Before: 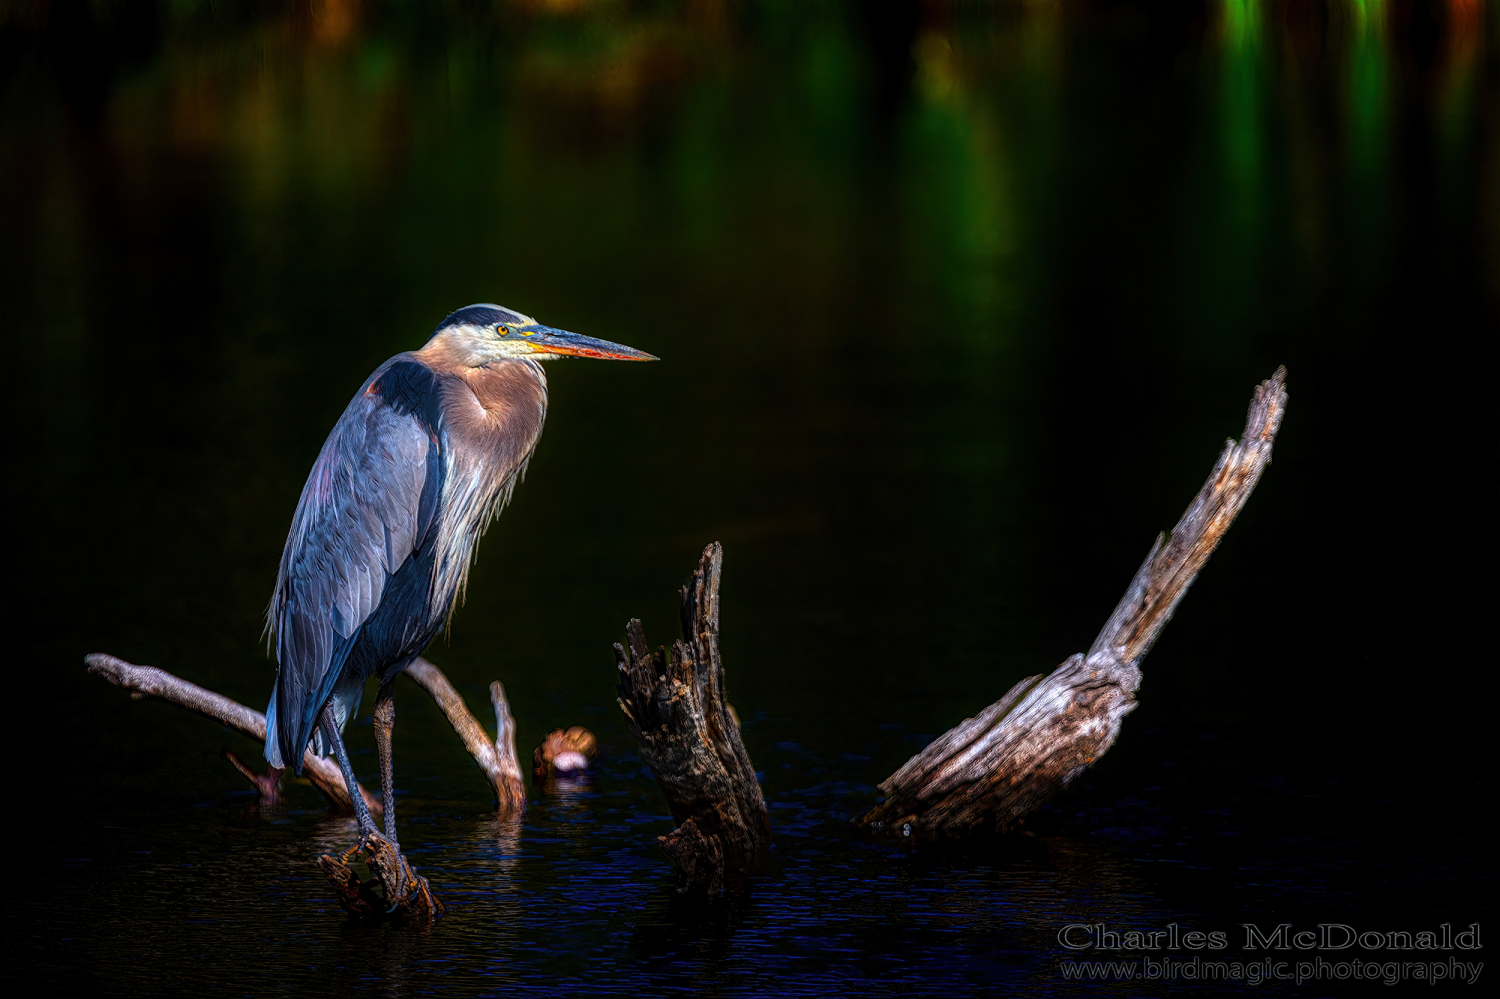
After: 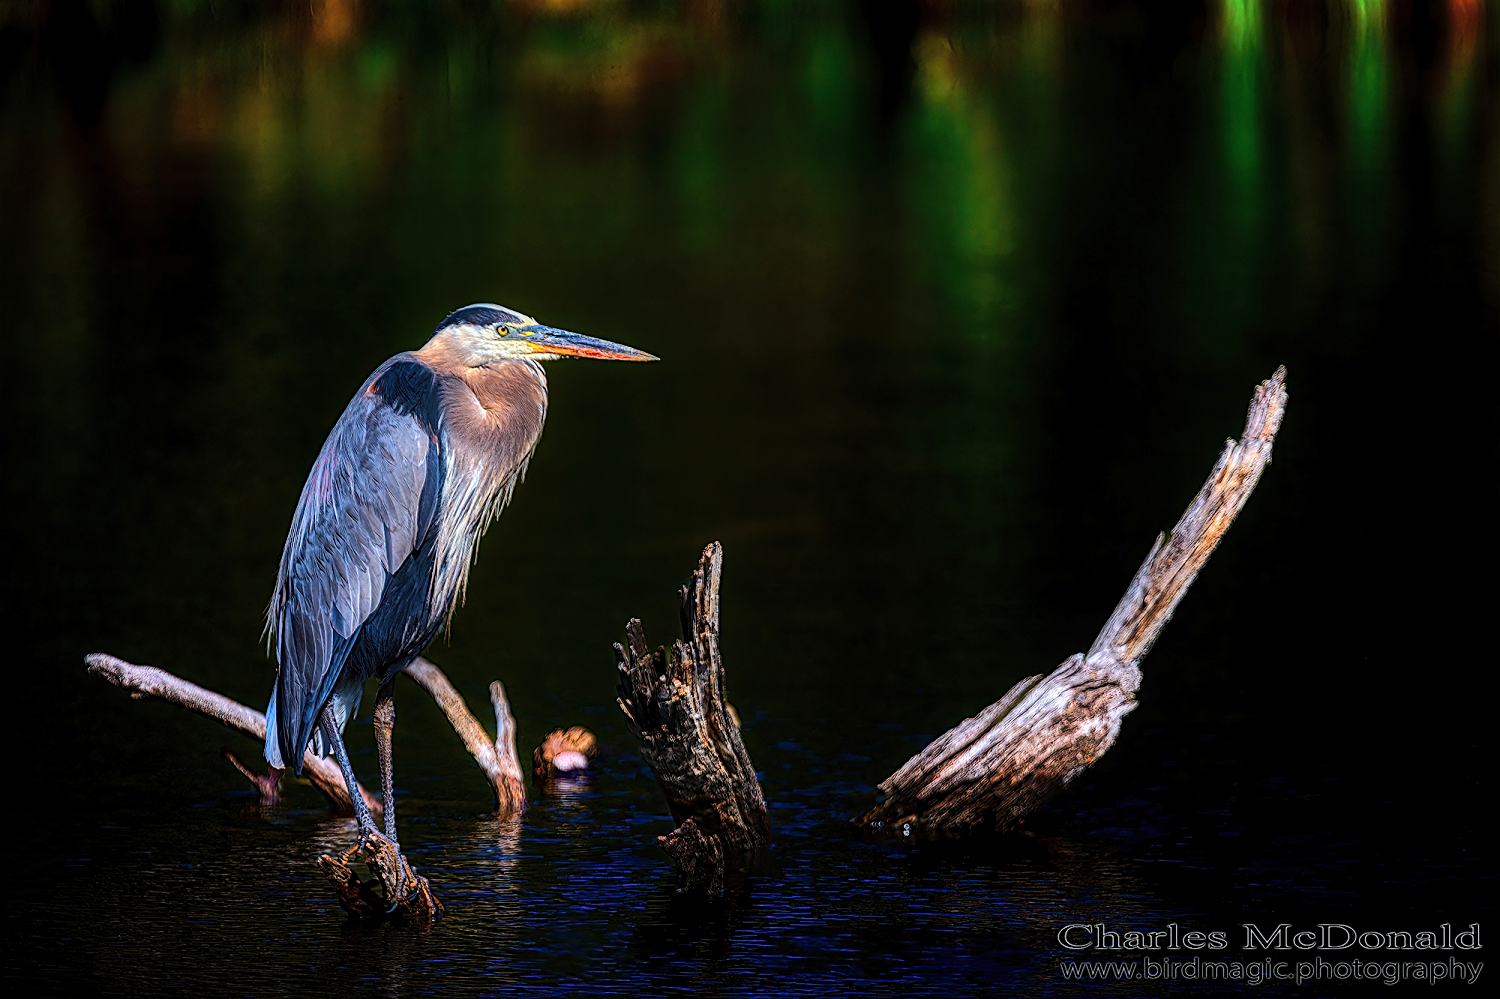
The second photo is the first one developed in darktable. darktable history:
sharpen: on, module defaults
shadows and highlights: shadows 37, highlights -27.1, soften with gaussian
